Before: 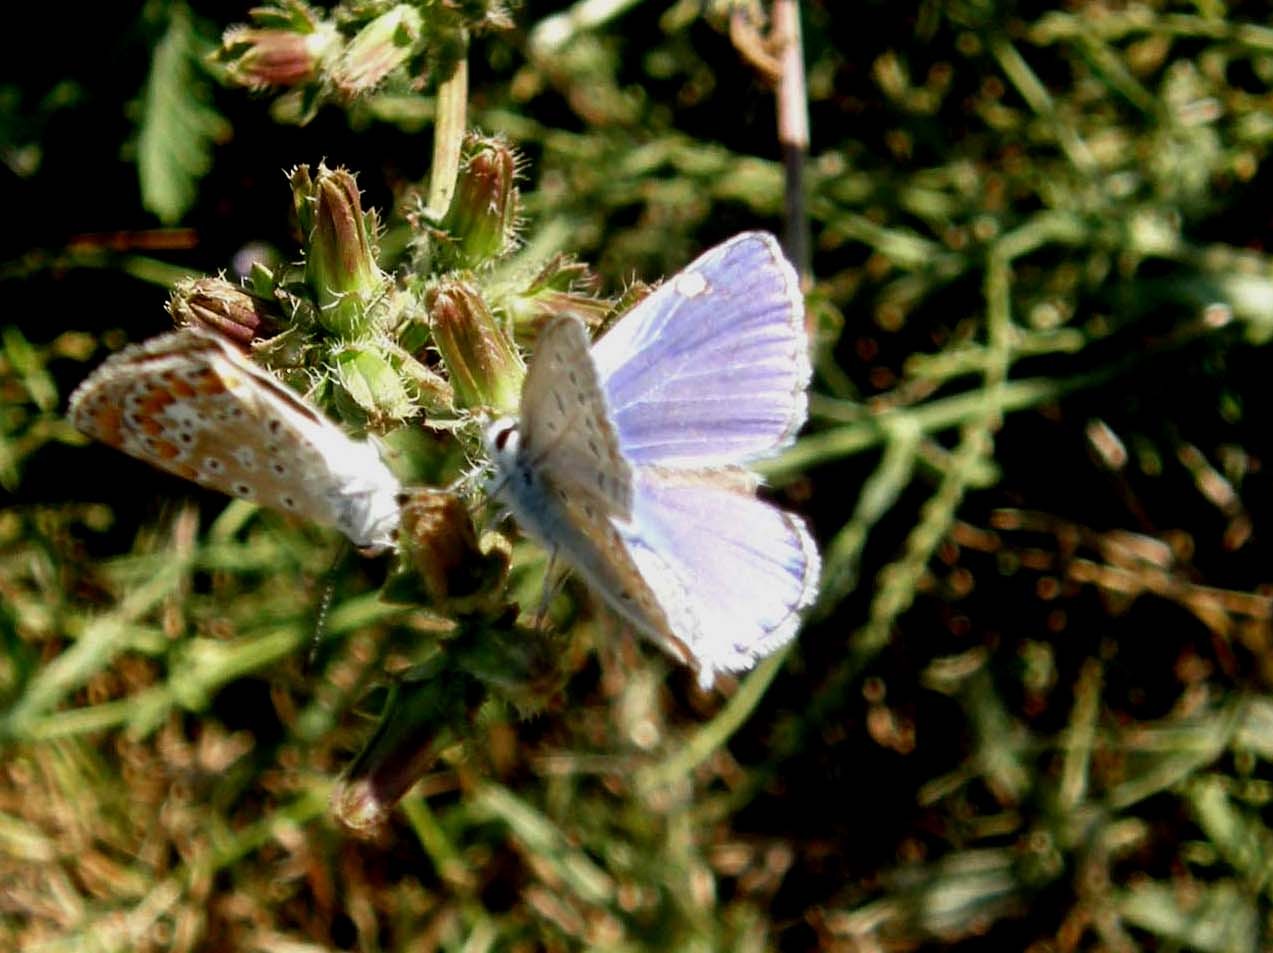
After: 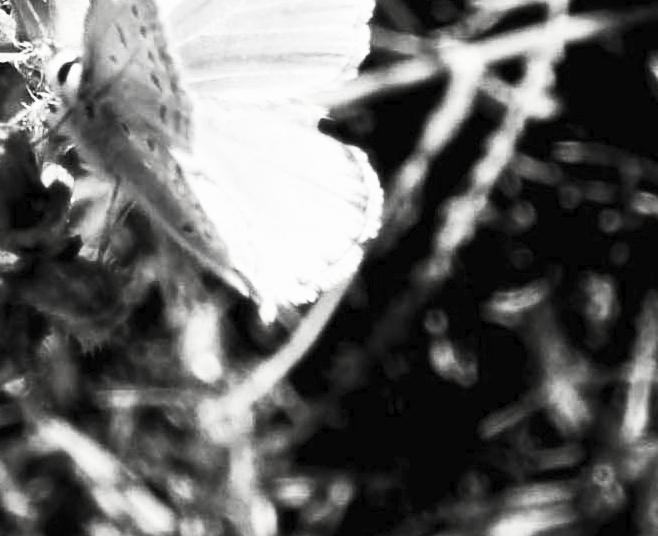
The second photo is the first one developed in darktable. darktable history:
crop: left 34.426%, top 38.585%, right 13.873%, bottom 5.113%
contrast brightness saturation: contrast 0.524, brightness 0.479, saturation -0.98
